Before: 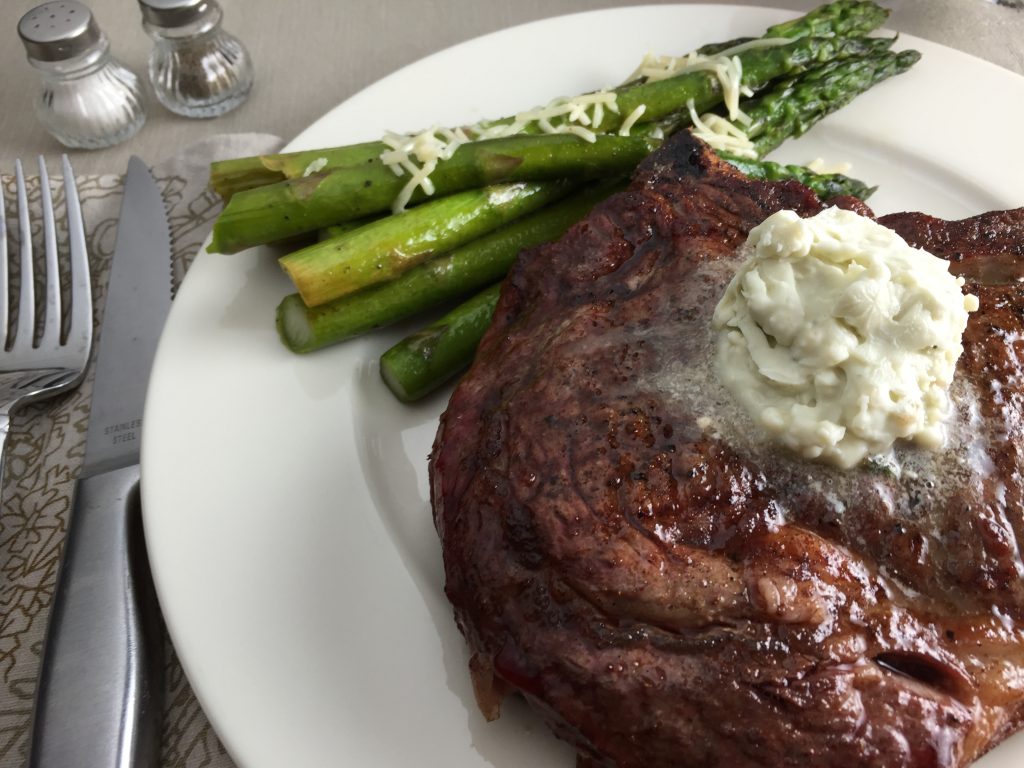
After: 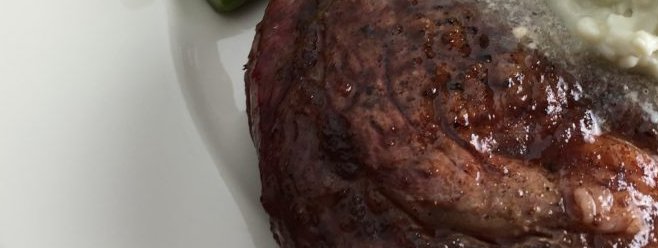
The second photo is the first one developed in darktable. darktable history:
crop: left 17.98%, top 50.782%, right 17.691%, bottom 16.872%
